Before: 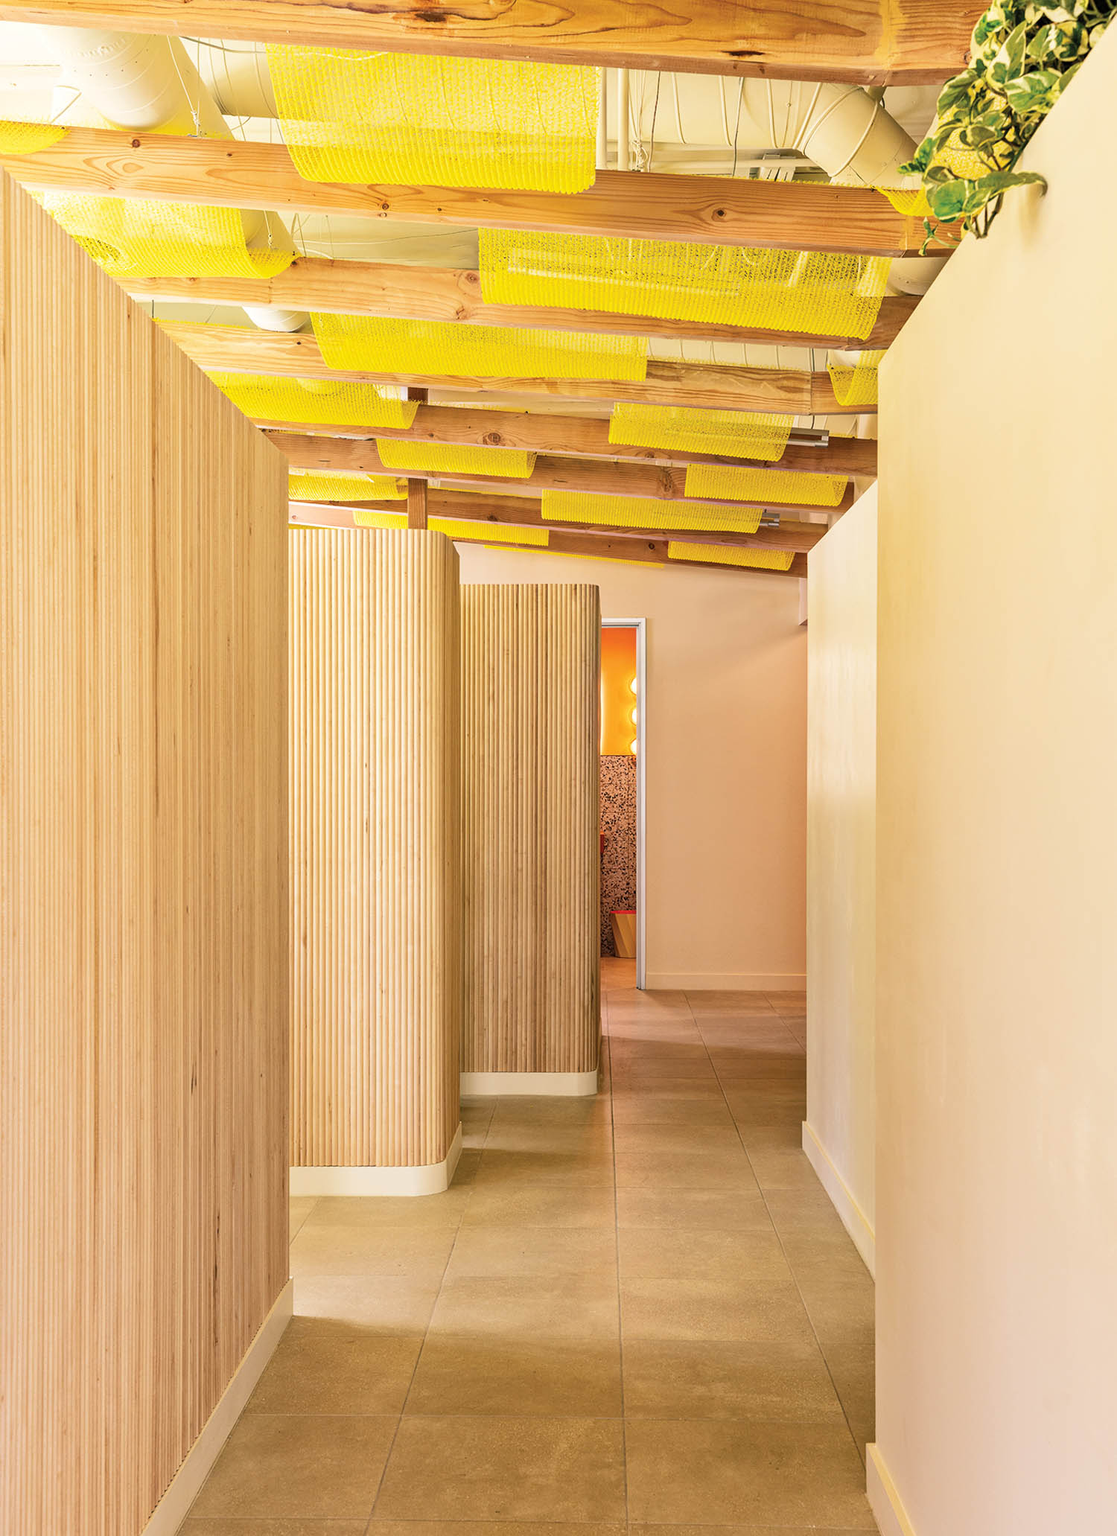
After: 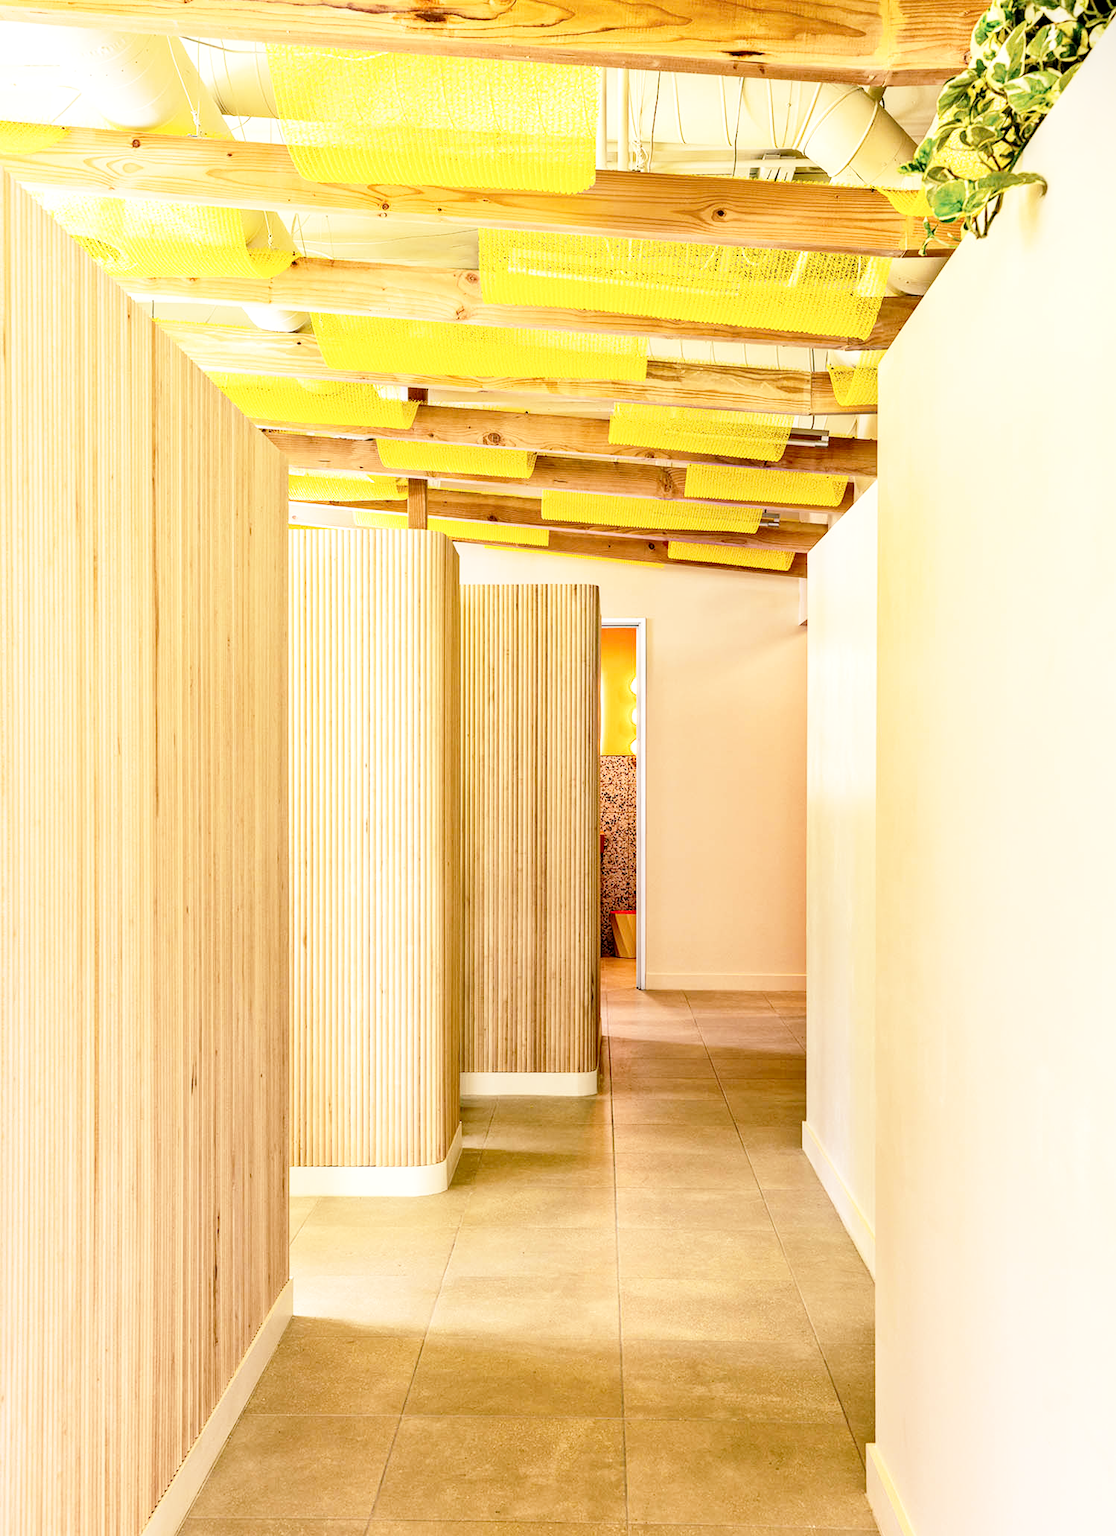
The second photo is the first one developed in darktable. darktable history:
local contrast: highlights 25%, shadows 75%, midtone range 0.75
base curve: curves: ch0 [(0, 0) (0.028, 0.03) (0.121, 0.232) (0.46, 0.748) (0.859, 0.968) (1, 1)], preserve colors none
